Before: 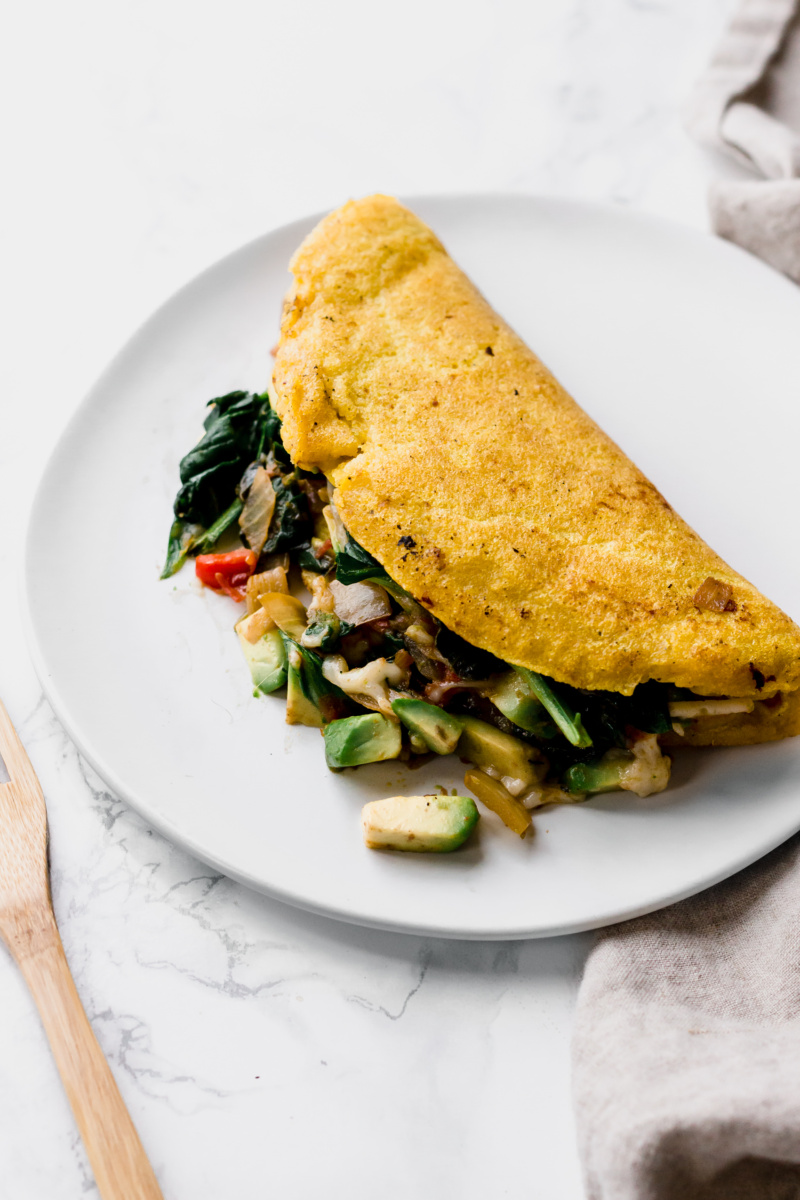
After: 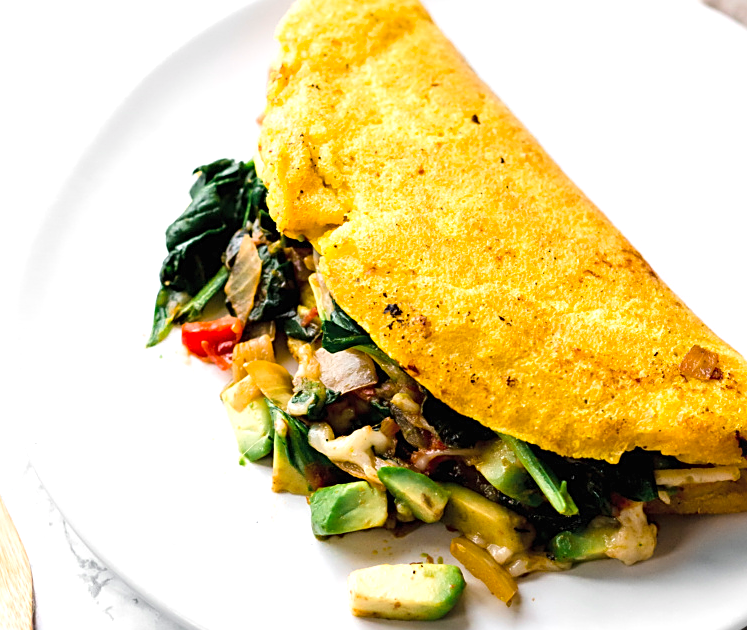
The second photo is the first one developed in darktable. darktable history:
sharpen: on, module defaults
exposure: black level correction 0, exposure 0.5 EV, compensate highlight preservation false
crop: left 1.802%, top 19.34%, right 4.719%, bottom 28.119%
contrast brightness saturation: brightness 0.092, saturation 0.193
